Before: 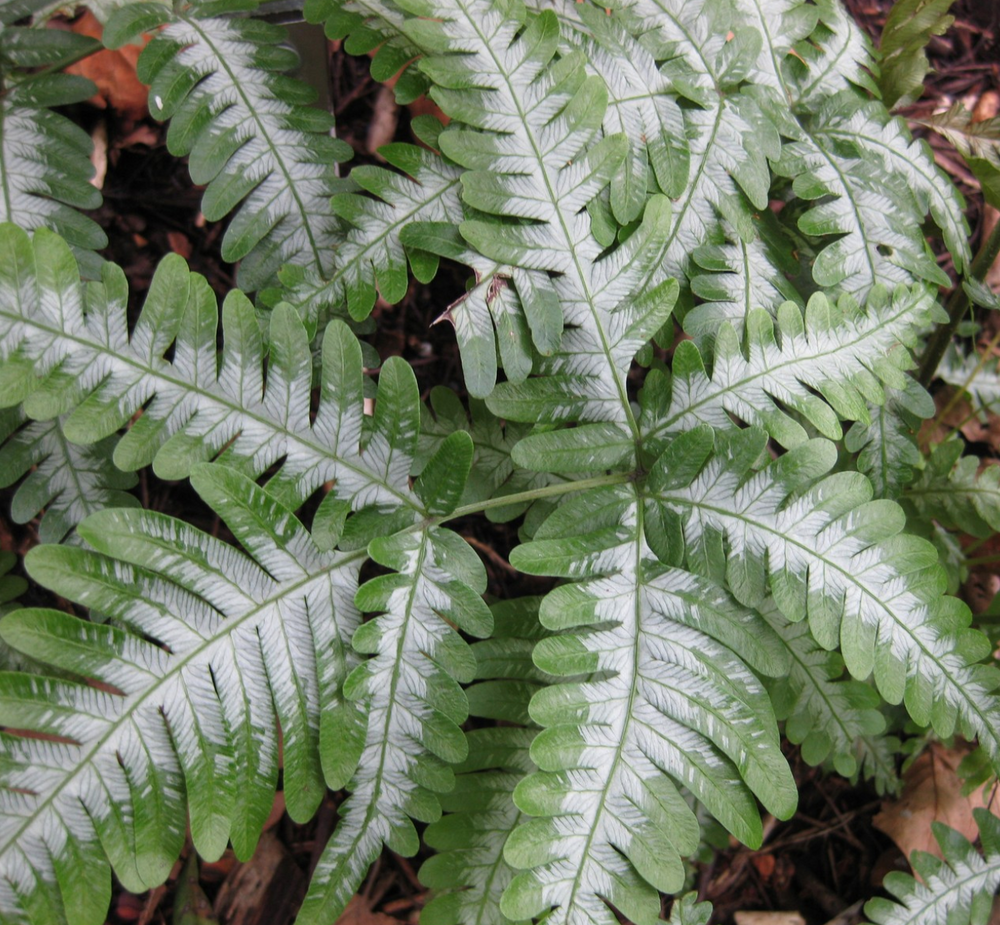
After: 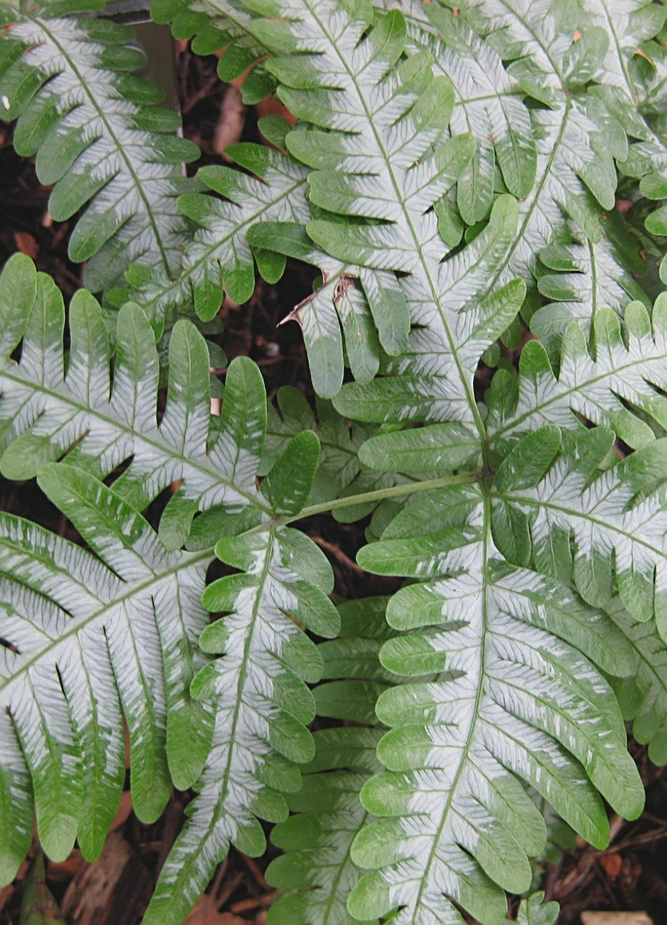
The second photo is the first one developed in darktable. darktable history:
crop: left 15.376%, right 17.883%
contrast brightness saturation: contrast -0.093, brightness 0.042, saturation 0.083
sharpen: on, module defaults
